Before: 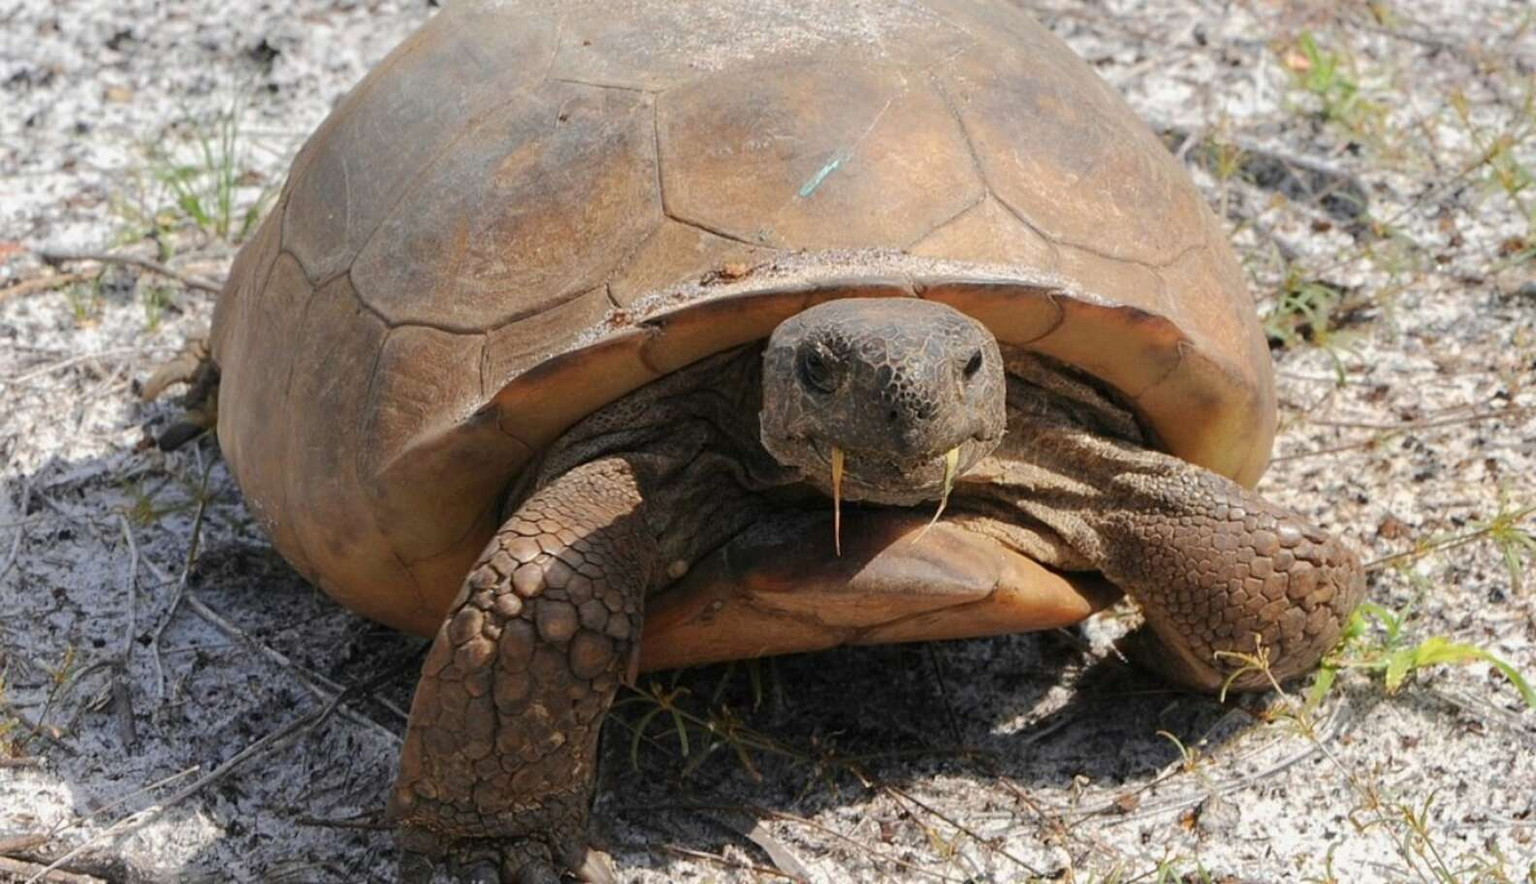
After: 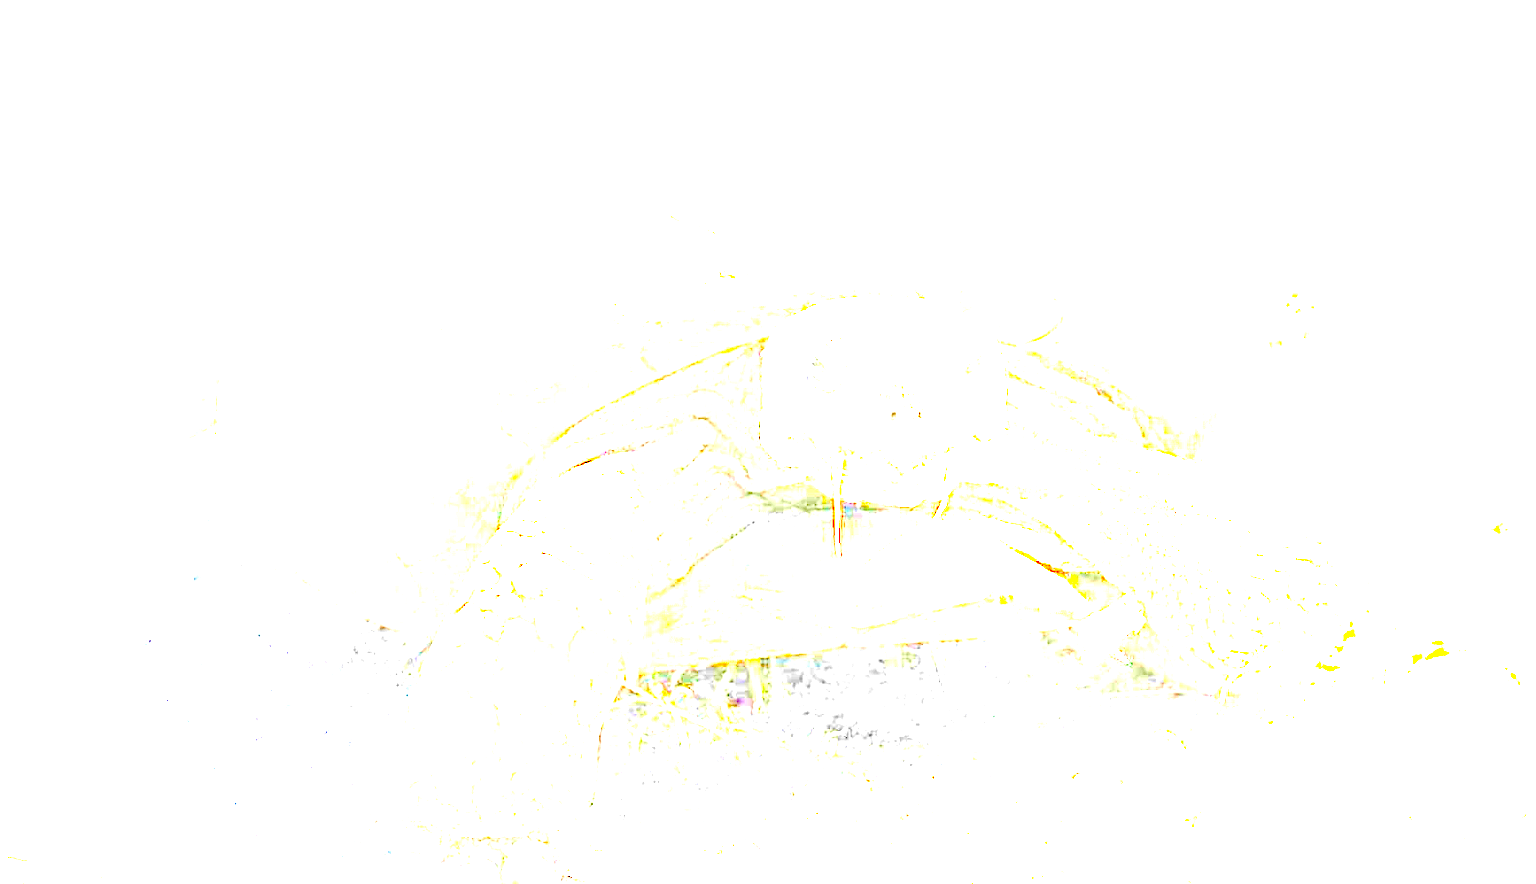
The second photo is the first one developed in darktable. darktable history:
exposure: exposure 7.961 EV, compensate highlight preservation false
contrast brightness saturation: contrast 0.079, saturation 0.202
